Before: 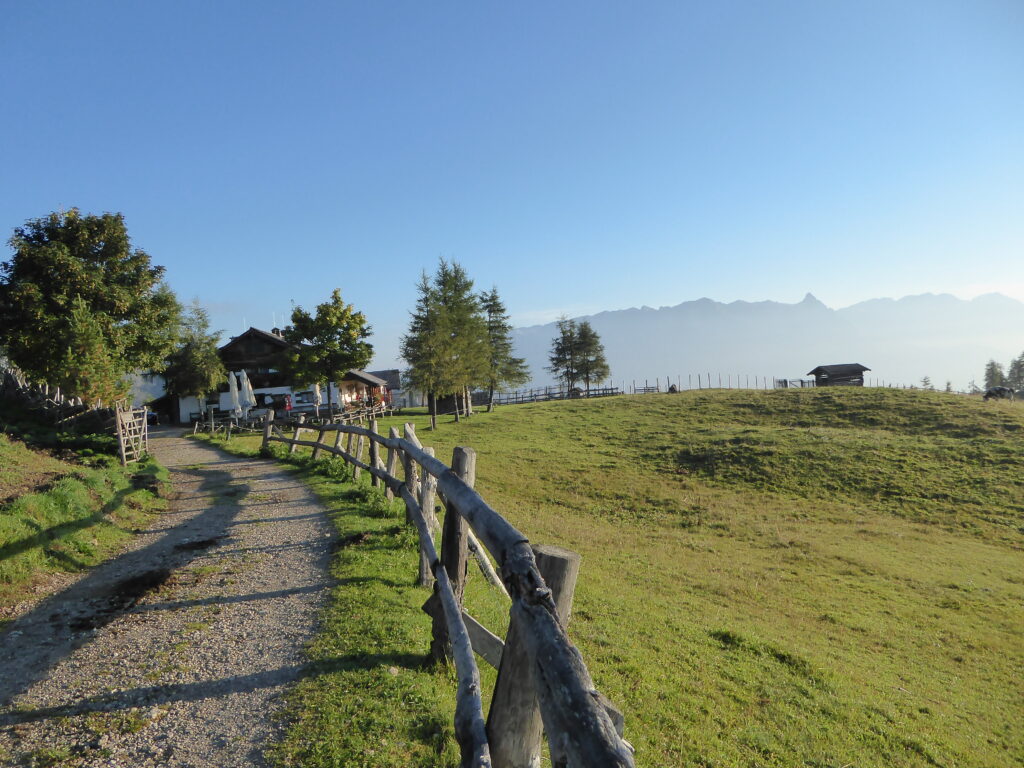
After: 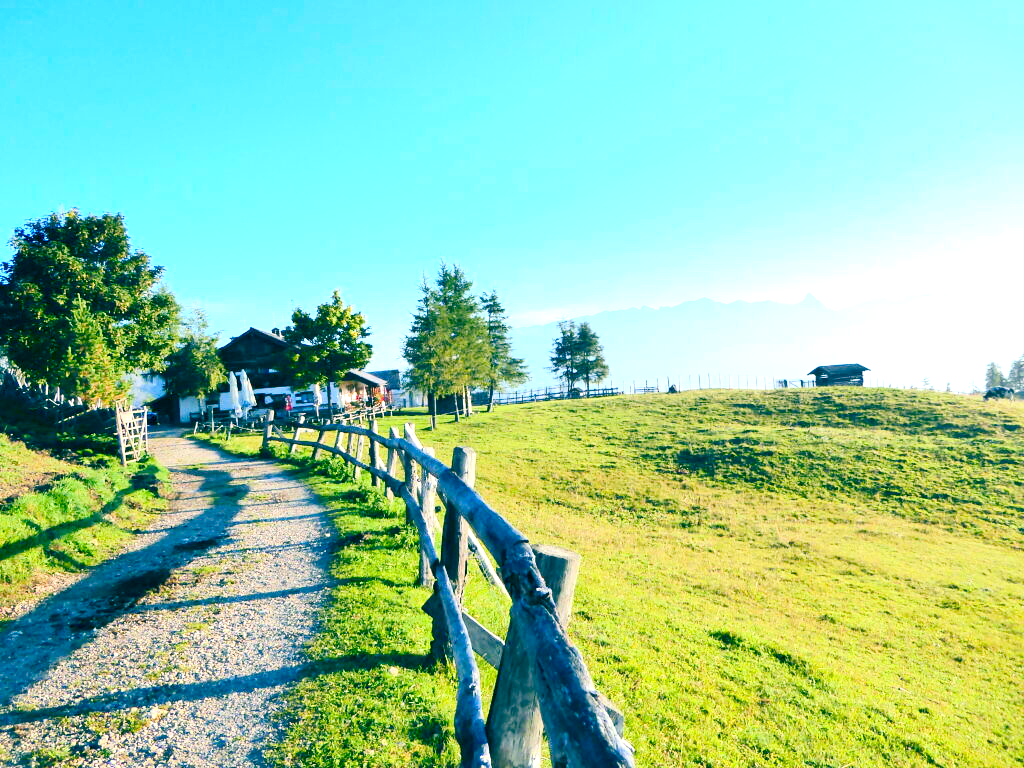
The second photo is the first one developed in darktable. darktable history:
color correction: highlights a* -4.18, highlights b* -10.81
exposure: black level correction 0, exposure 1.173 EV, compensate exposure bias true, compensate highlight preservation false
color balance rgb: shadows lift › luminance -28.76%, shadows lift › chroma 10%, shadows lift › hue 230°, power › chroma 0.5%, power › hue 215°, highlights gain › luminance 7.14%, highlights gain › chroma 1%, highlights gain › hue 50°, global offset › luminance -0.29%, global offset › hue 260°, perceptual saturation grading › global saturation 20%, perceptual saturation grading › highlights -13.92%, perceptual saturation grading › shadows 50%
contrast brightness saturation: contrast 0.23, brightness 0.1, saturation 0.29
